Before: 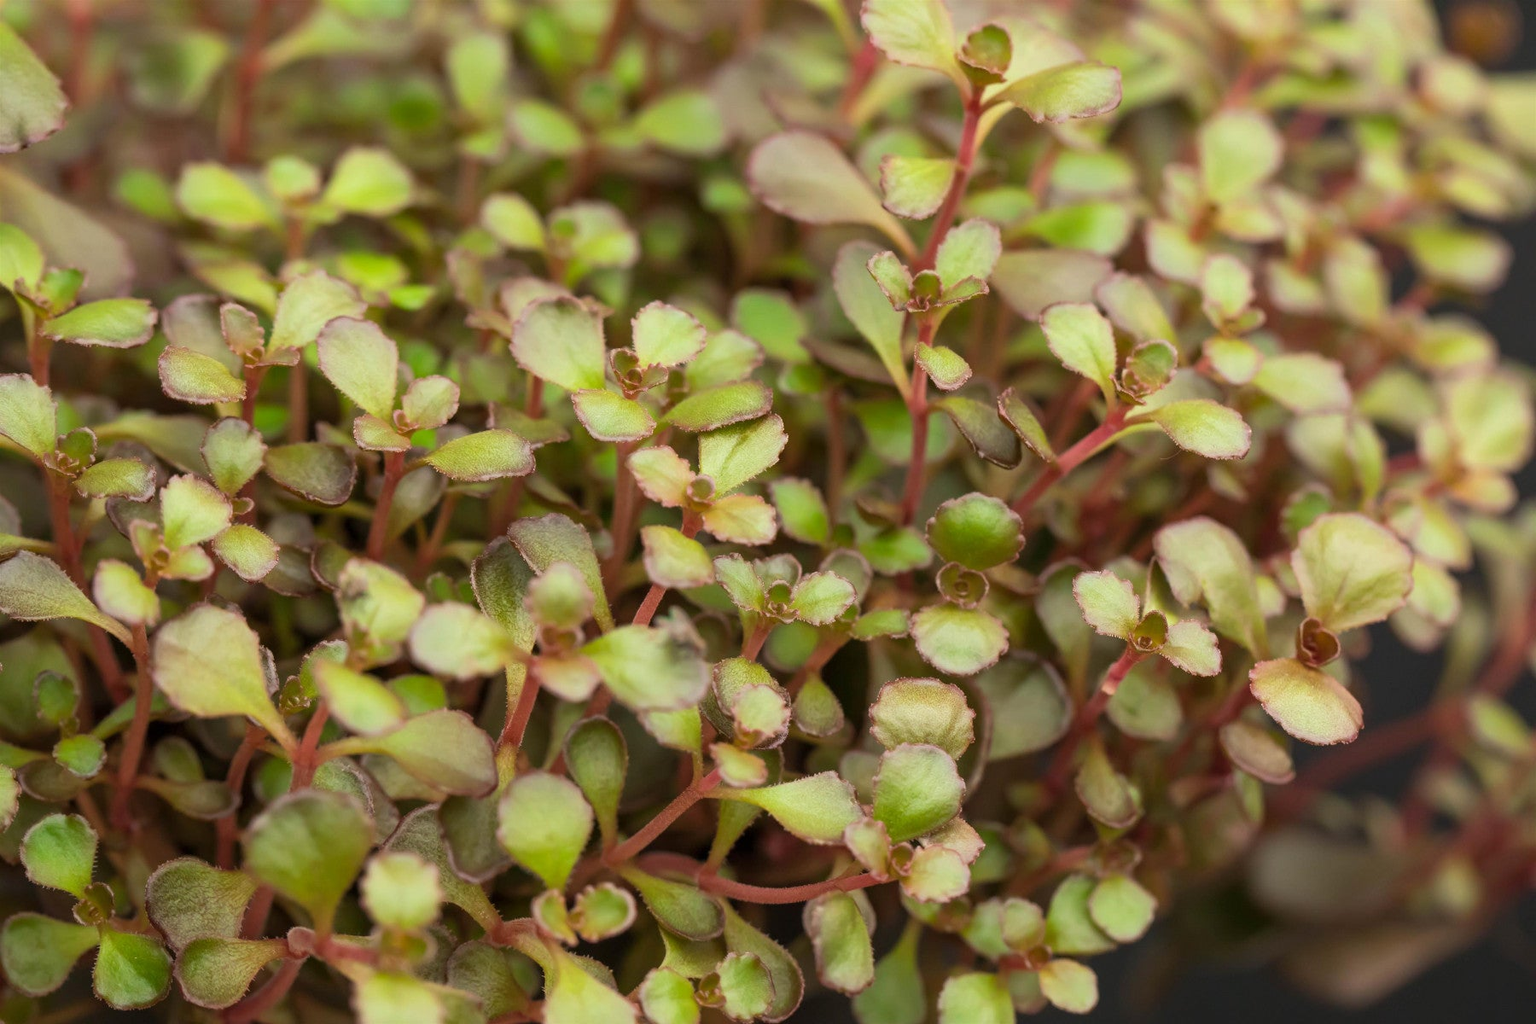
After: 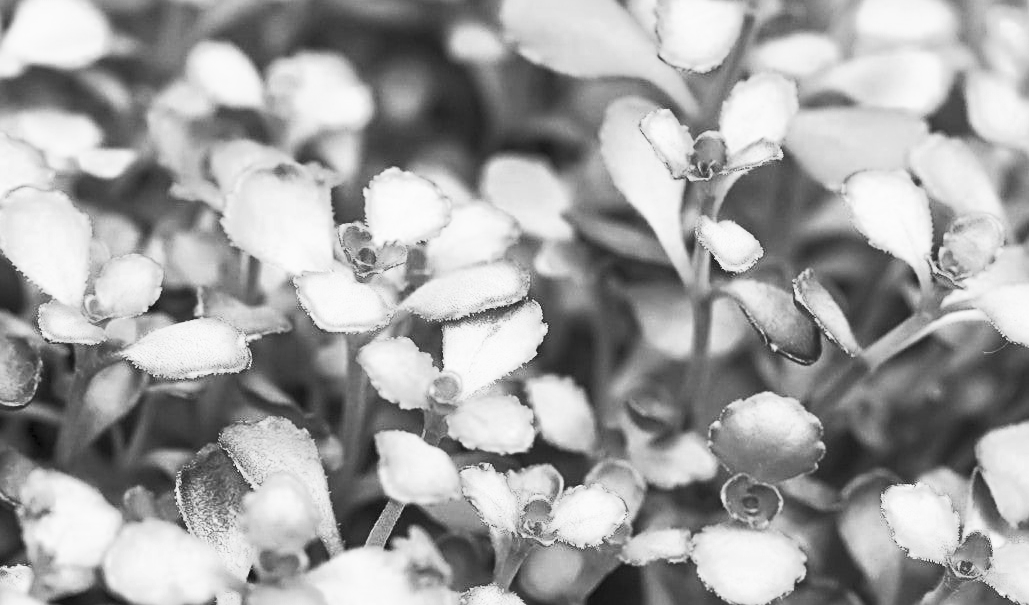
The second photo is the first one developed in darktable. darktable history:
white balance: red 1.188, blue 1.11
monochrome: on, module defaults
color zones: curves: ch0 [(0, 0.5) (0.125, 0.4) (0.25, 0.5) (0.375, 0.4) (0.5, 0.4) (0.625, 0.6) (0.75, 0.6) (0.875, 0.5)]; ch1 [(0, 0.35) (0.125, 0.45) (0.25, 0.35) (0.375, 0.35) (0.5, 0.35) (0.625, 0.35) (0.75, 0.45) (0.875, 0.35)]; ch2 [(0, 0.6) (0.125, 0.5) (0.25, 0.5) (0.375, 0.6) (0.5, 0.6) (0.625, 0.5) (0.75, 0.5) (0.875, 0.5)]
sharpen: on, module defaults
crop: left 20.932%, top 15.471%, right 21.848%, bottom 34.081%
color balance rgb: linear chroma grading › global chroma 8.33%, perceptual saturation grading › global saturation 18.52%, global vibrance 7.87%
contrast brightness saturation: contrast 0.57, brightness 0.57, saturation -0.34
